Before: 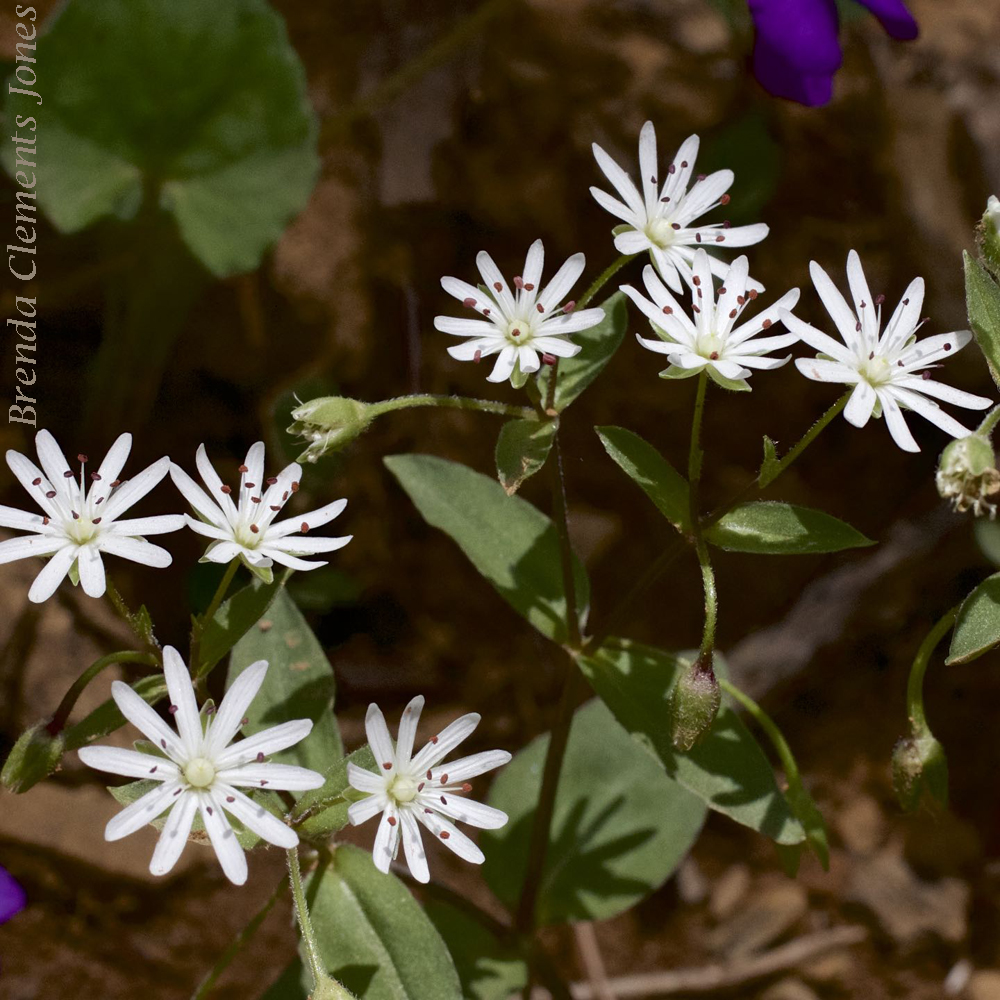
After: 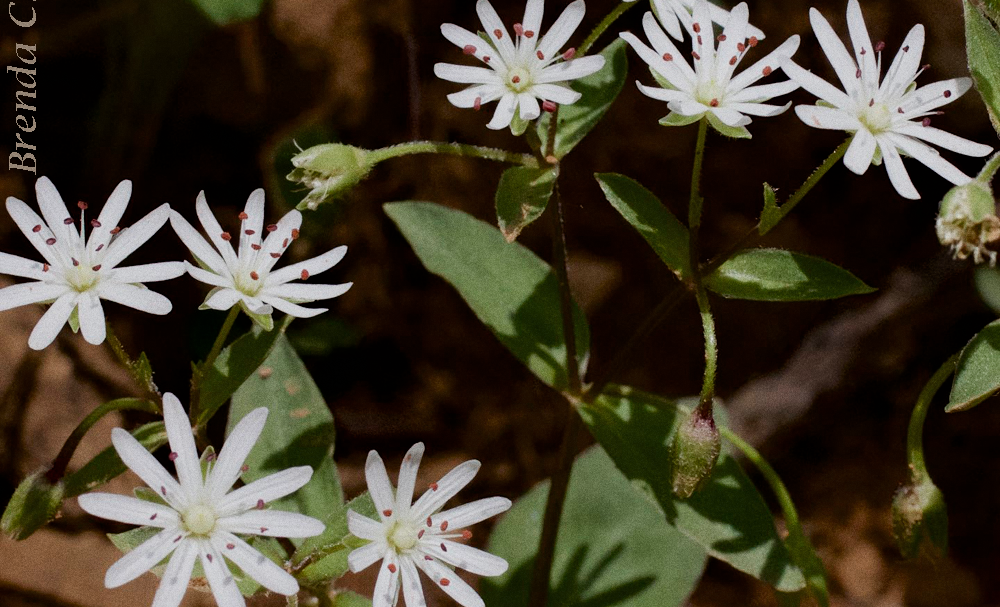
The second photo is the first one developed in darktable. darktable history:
crop and rotate: top 25.357%, bottom 13.942%
grain: coarseness 0.09 ISO
filmic rgb: hardness 4.17, contrast 0.921
